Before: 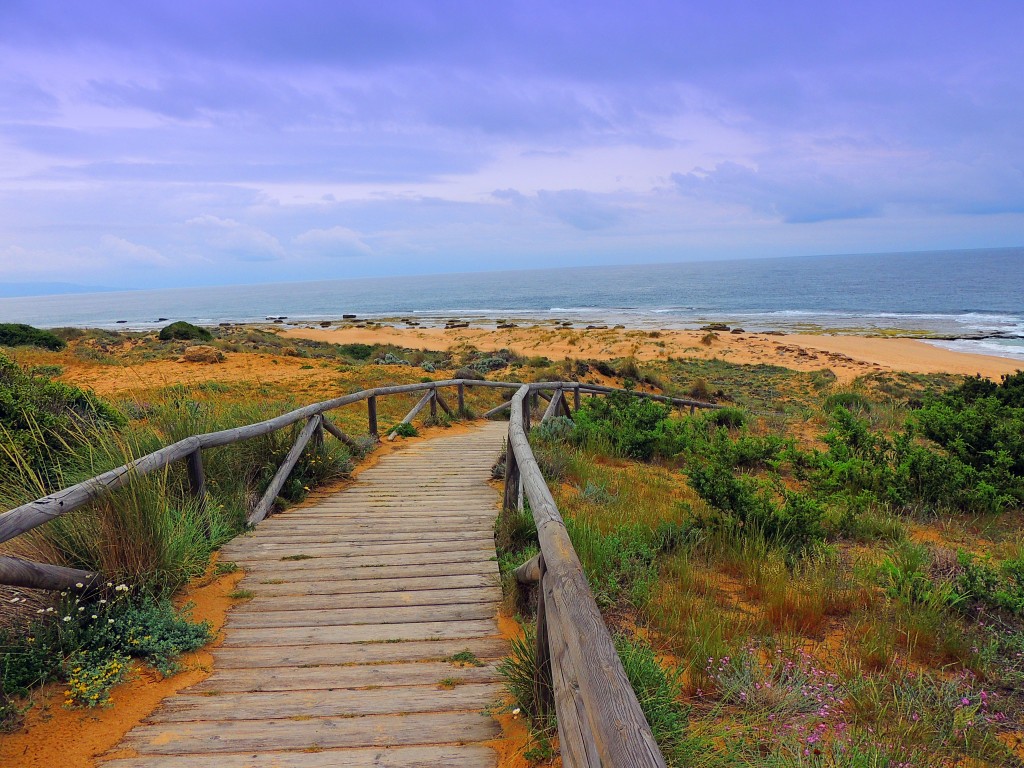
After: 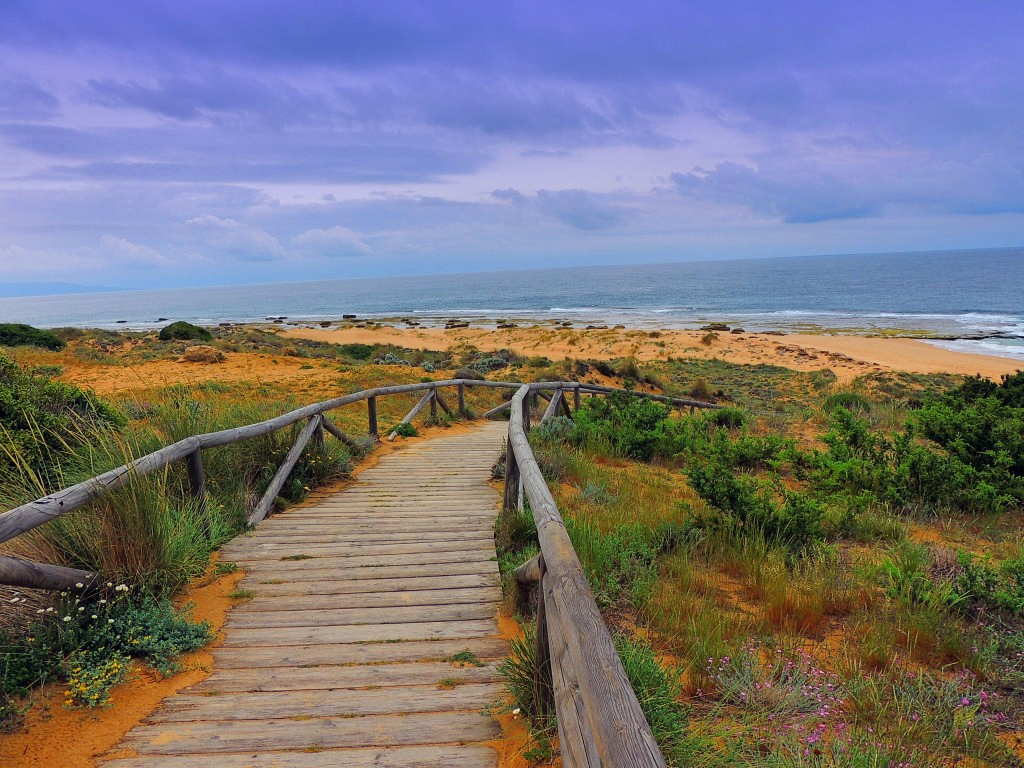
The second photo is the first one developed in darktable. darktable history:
shadows and highlights: shadows 20.97, highlights -80.77, soften with gaussian
